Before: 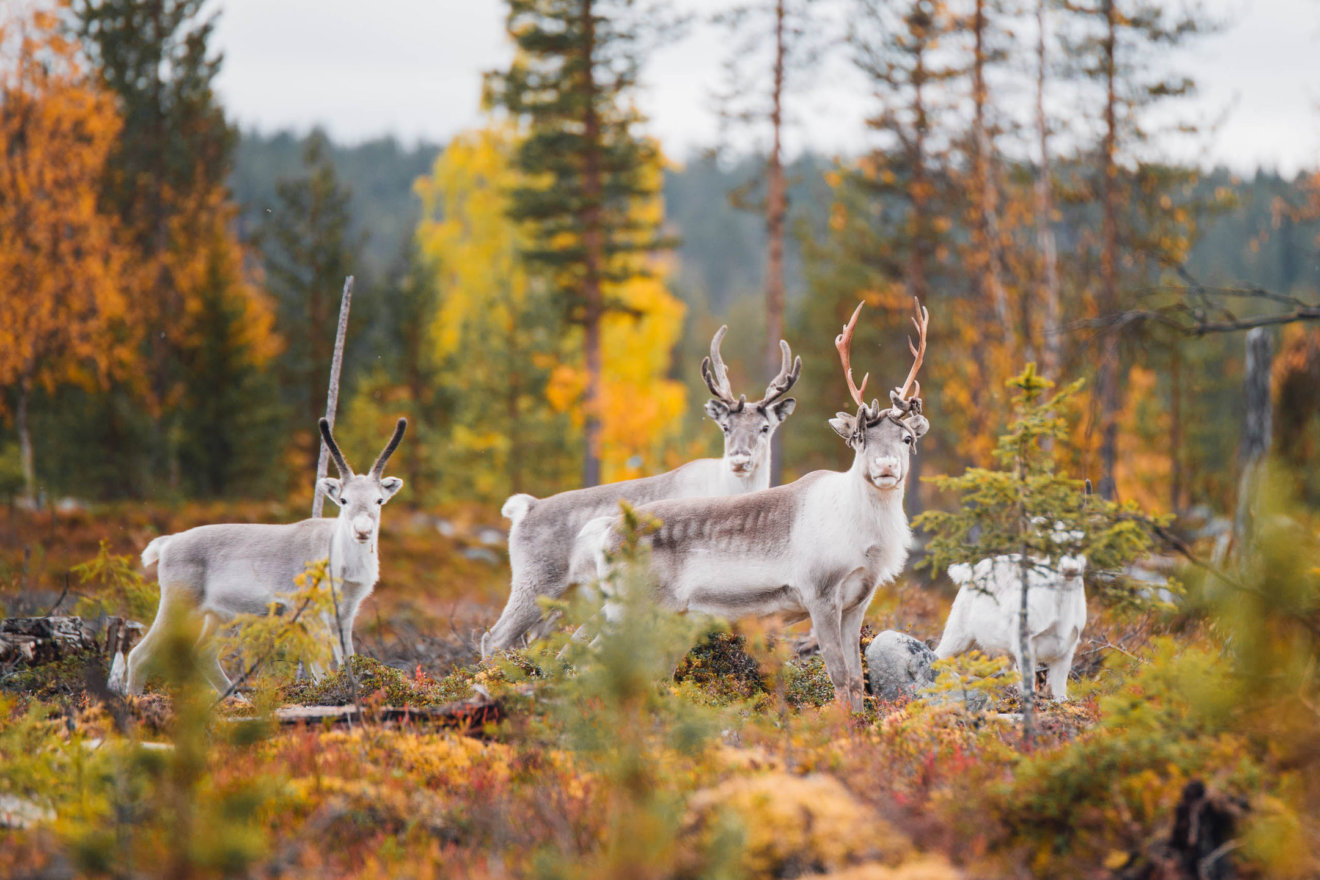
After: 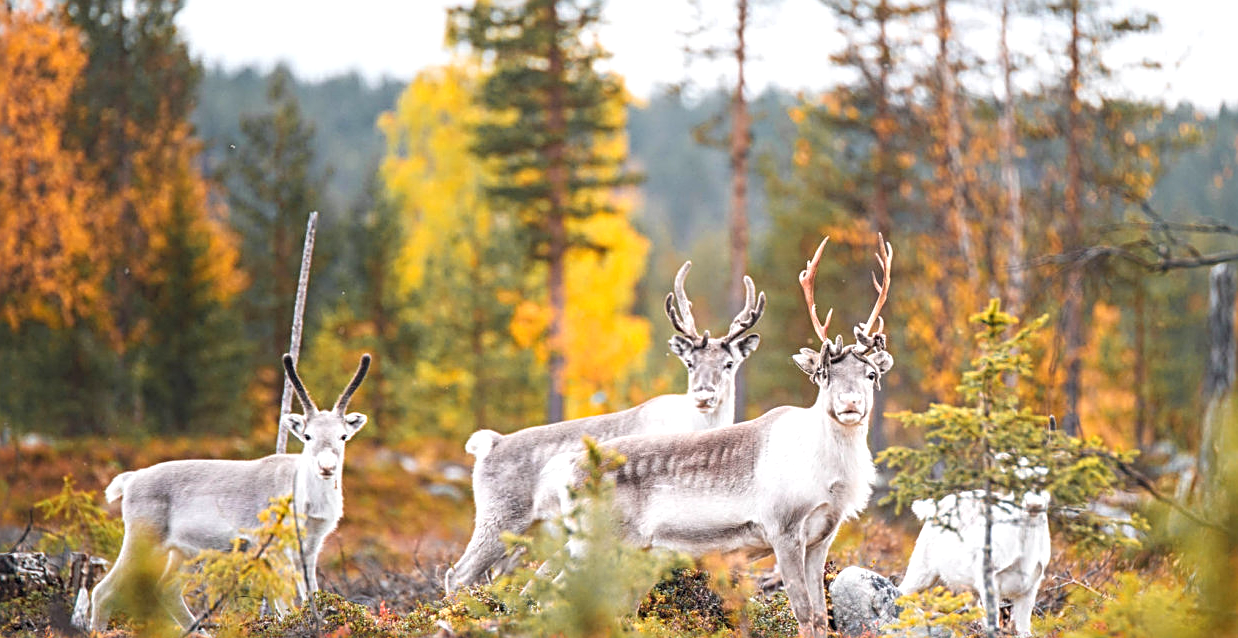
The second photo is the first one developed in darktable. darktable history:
crop: left 2.737%, top 7.287%, right 3.421%, bottom 20.179%
local contrast: detail 110%
exposure: black level correction 0, exposure 0.5 EV, compensate highlight preservation false
sharpen: radius 2.676, amount 0.669
